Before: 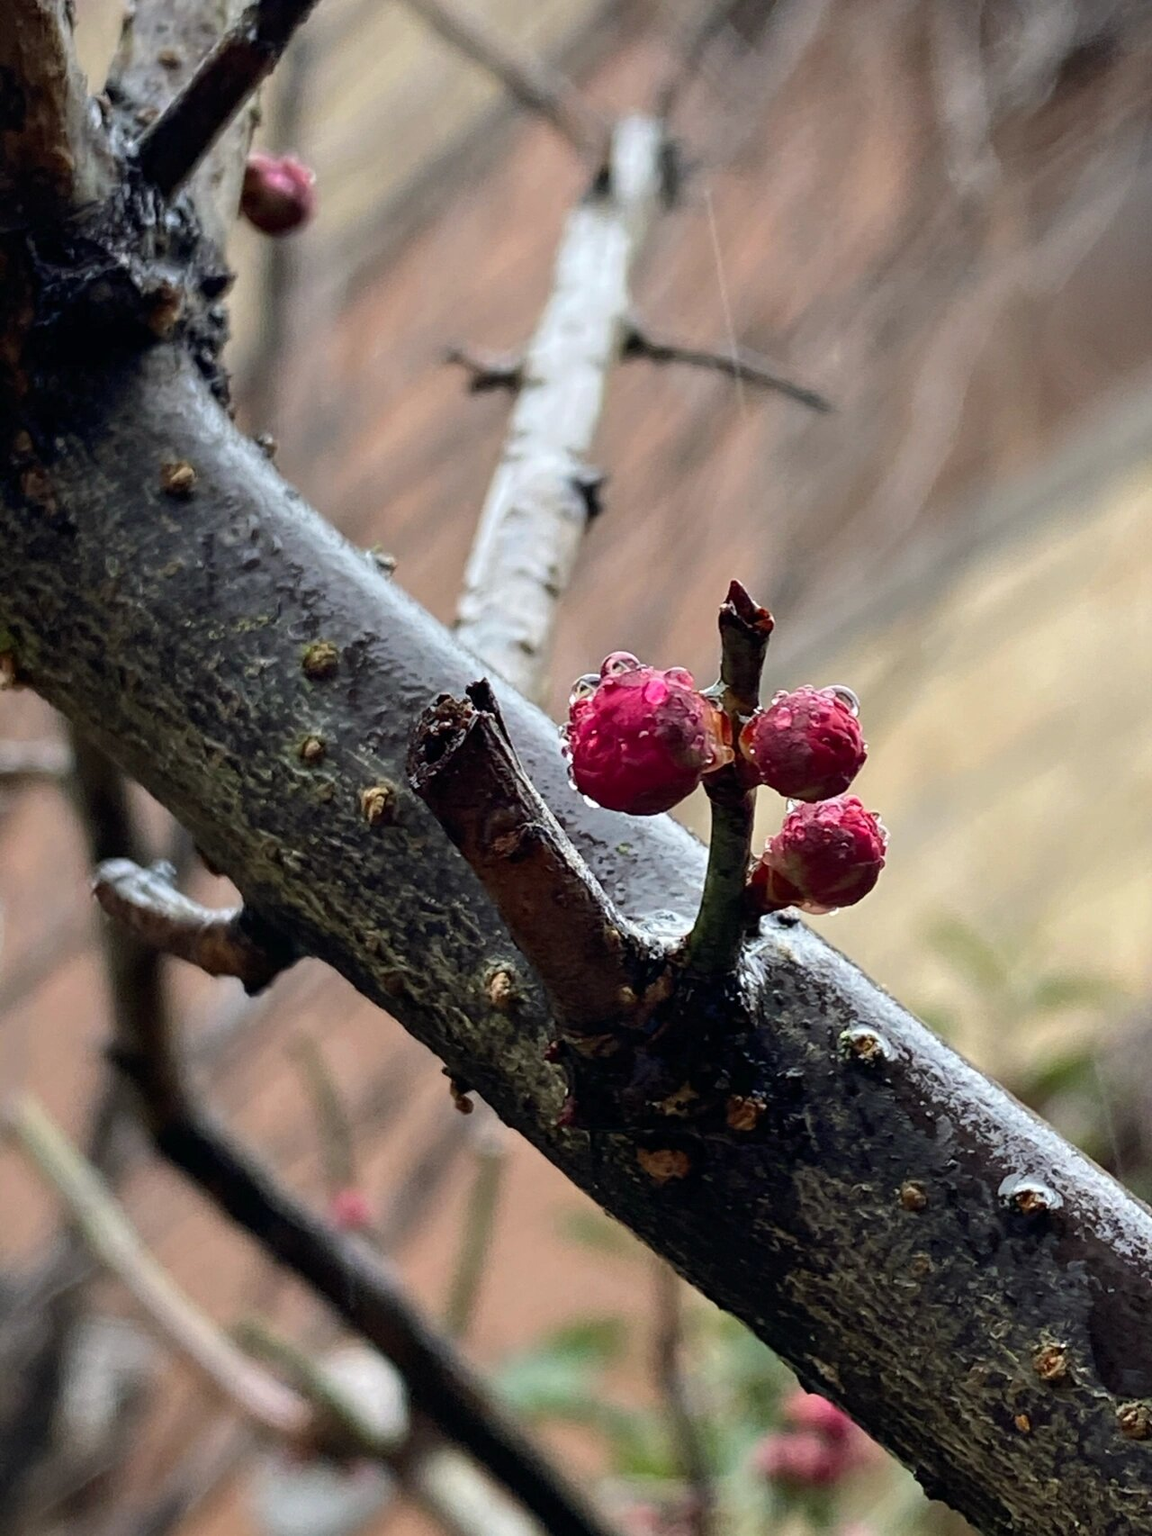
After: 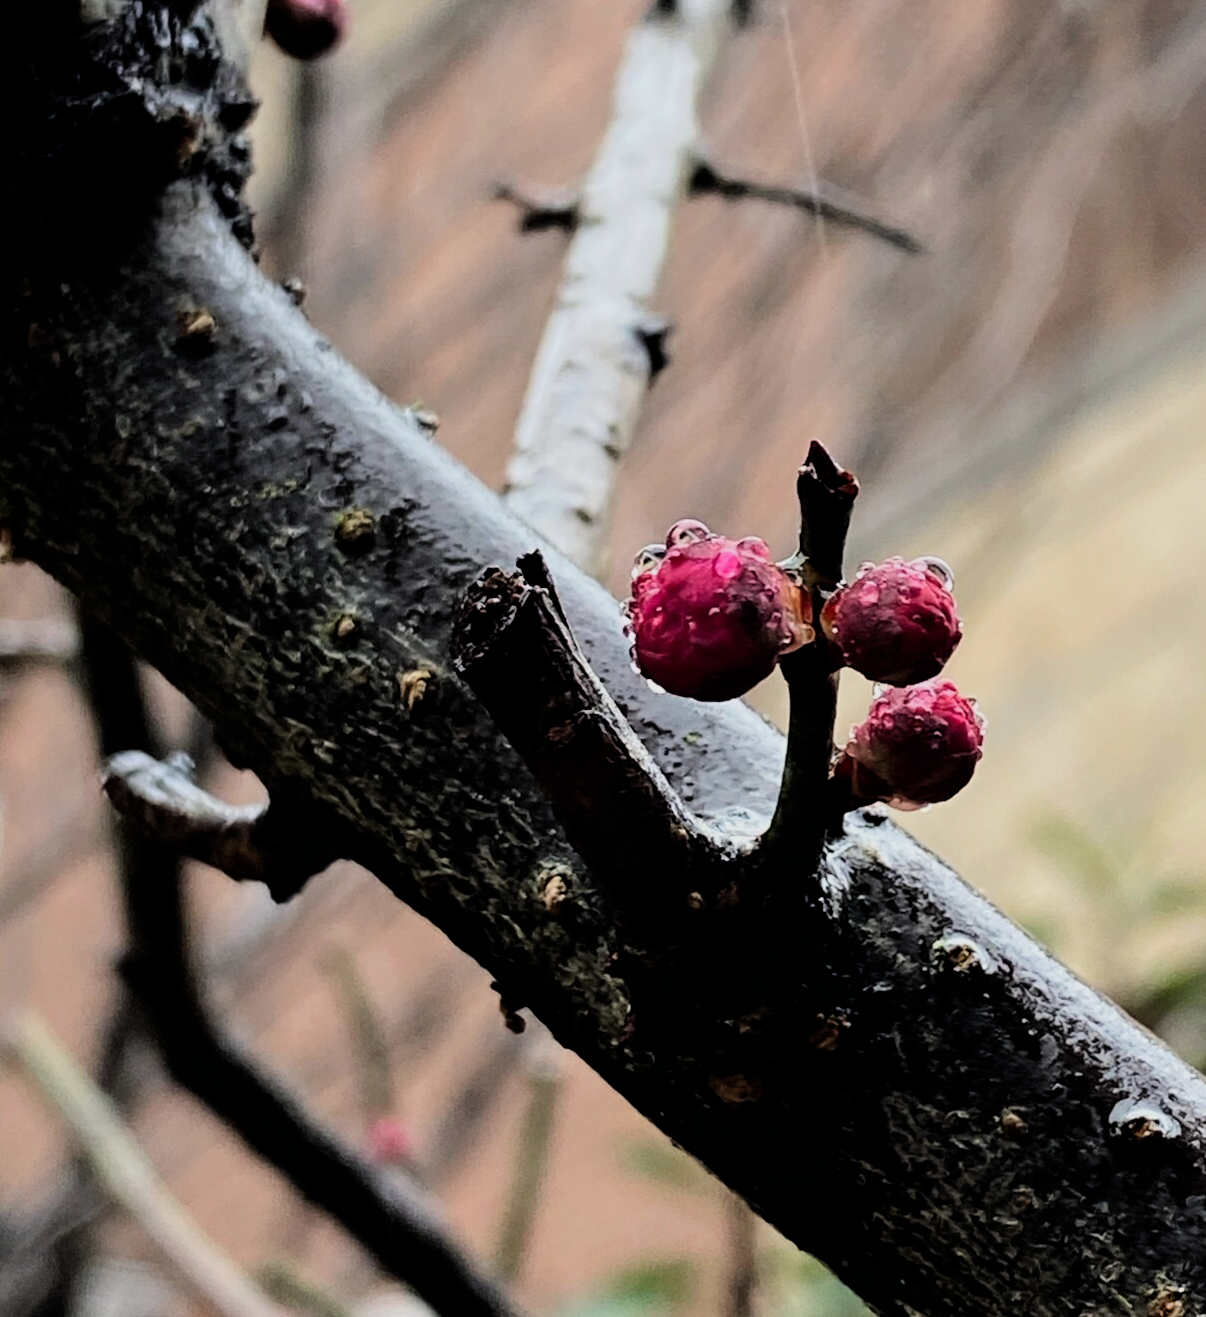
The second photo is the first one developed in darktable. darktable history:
crop and rotate: angle 0.088°, top 11.917%, right 5.576%, bottom 10.67%
filmic rgb: black relative exposure -4.99 EV, white relative exposure 3.95 EV, hardness 2.91, contrast 1.397
